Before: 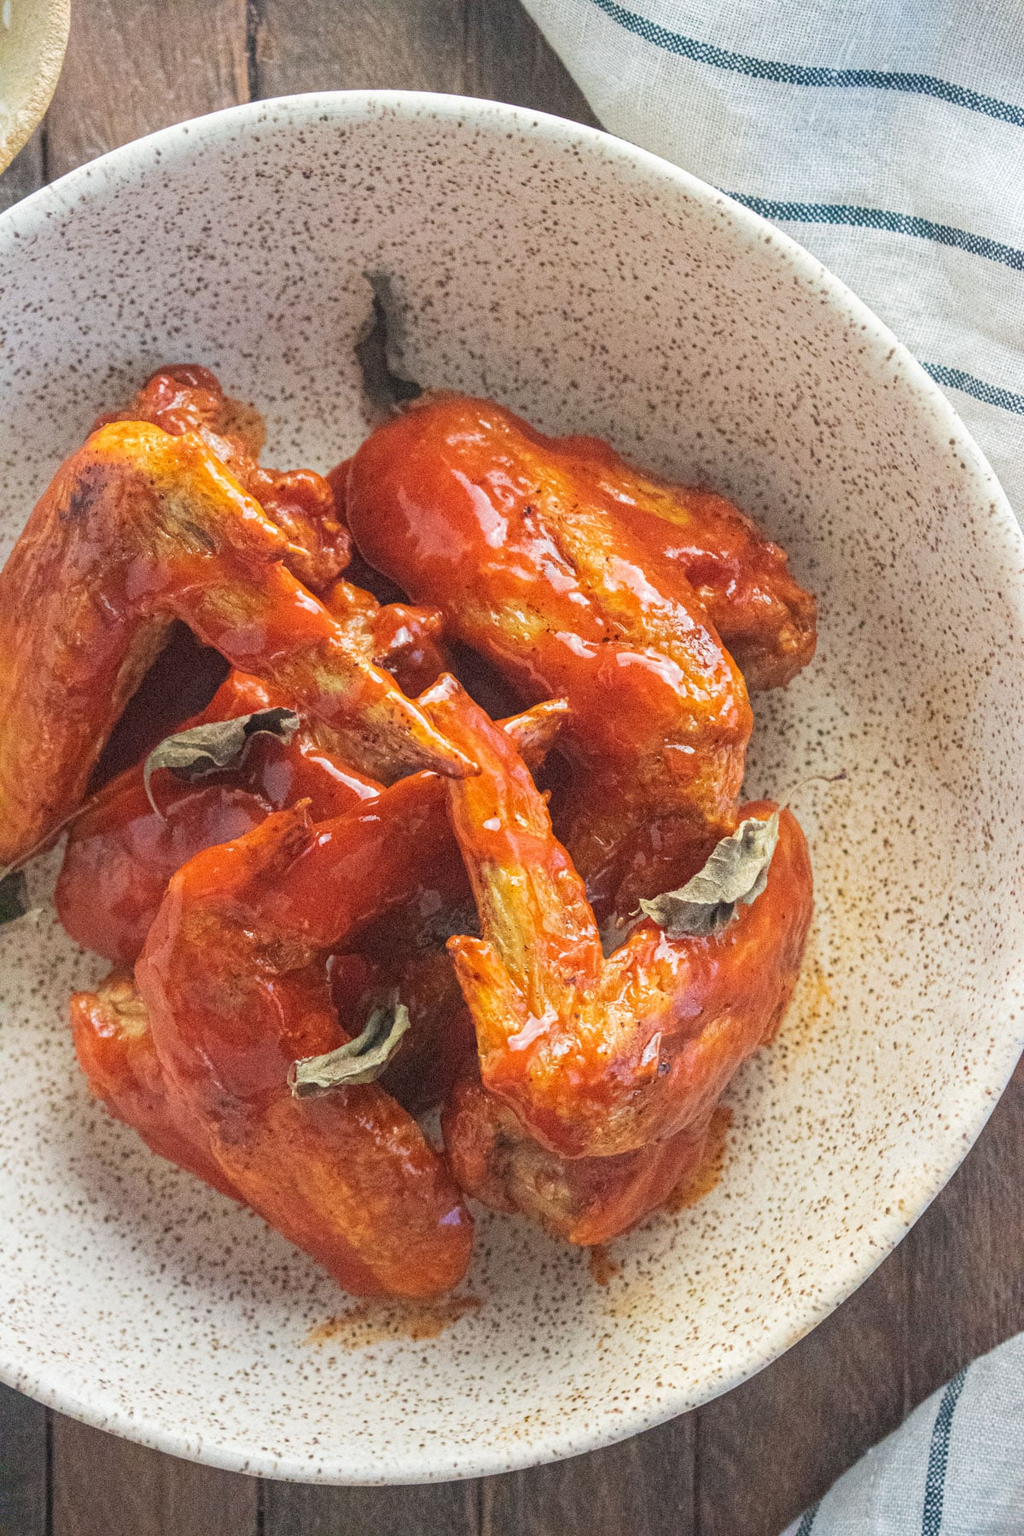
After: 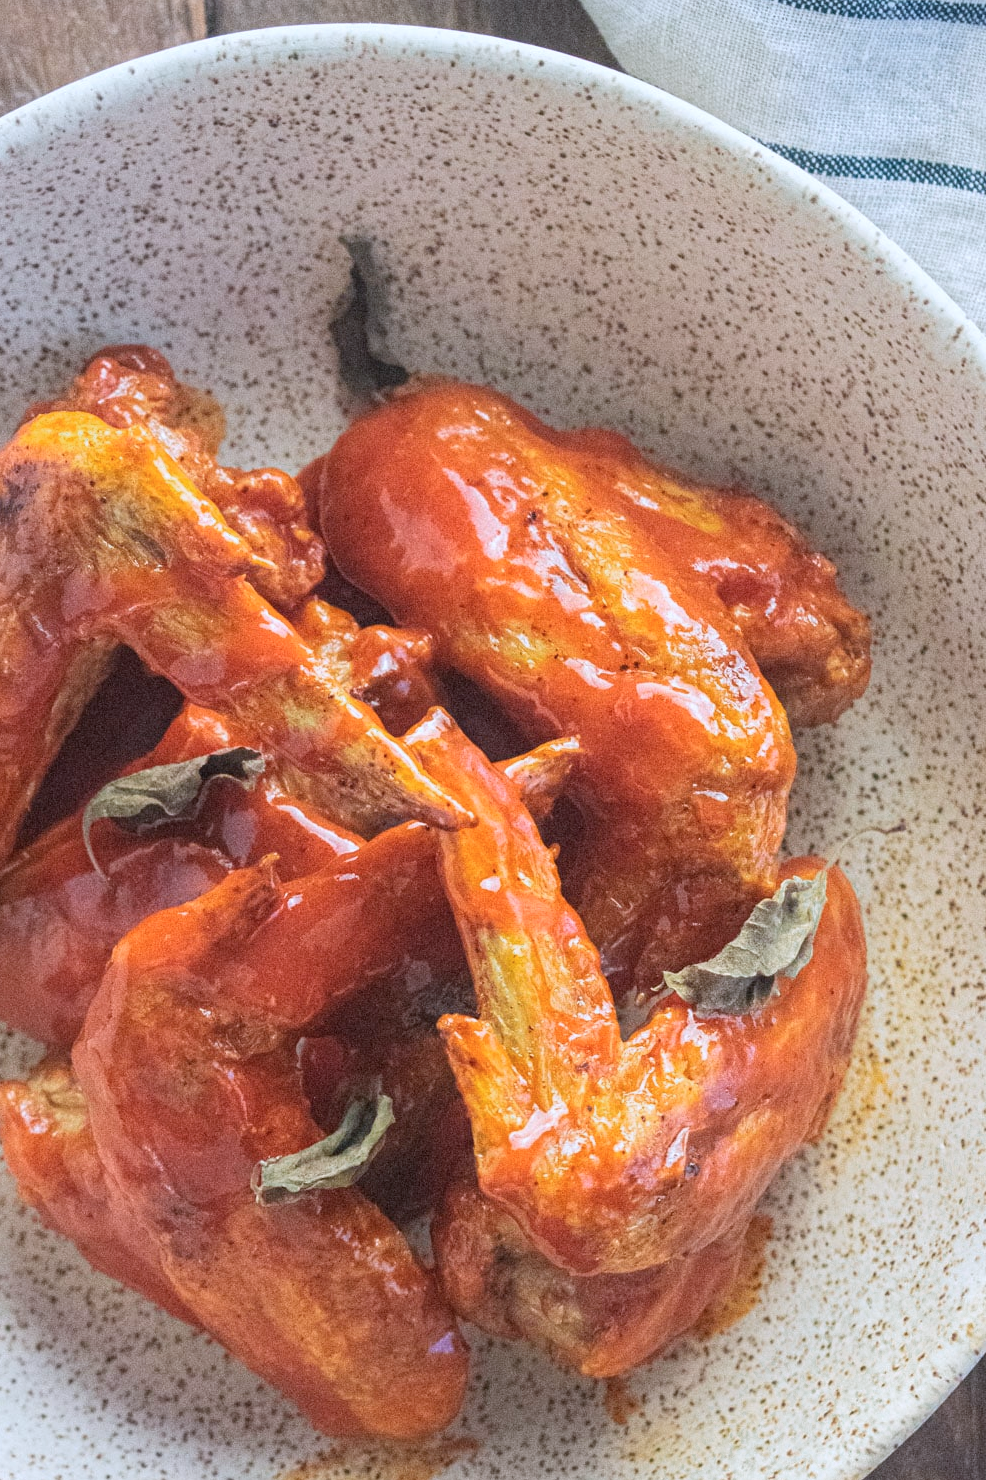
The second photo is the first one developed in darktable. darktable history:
white balance: red 0.954, blue 1.079
exposure: compensate exposure bias true, compensate highlight preservation false
crop and rotate: left 7.196%, top 4.574%, right 10.605%, bottom 13.178%
color zones: curves: ch0 [(0.25, 0.5) (0.347, 0.092) (0.75, 0.5)]; ch1 [(0.25, 0.5) (0.33, 0.51) (0.75, 0.5)]
